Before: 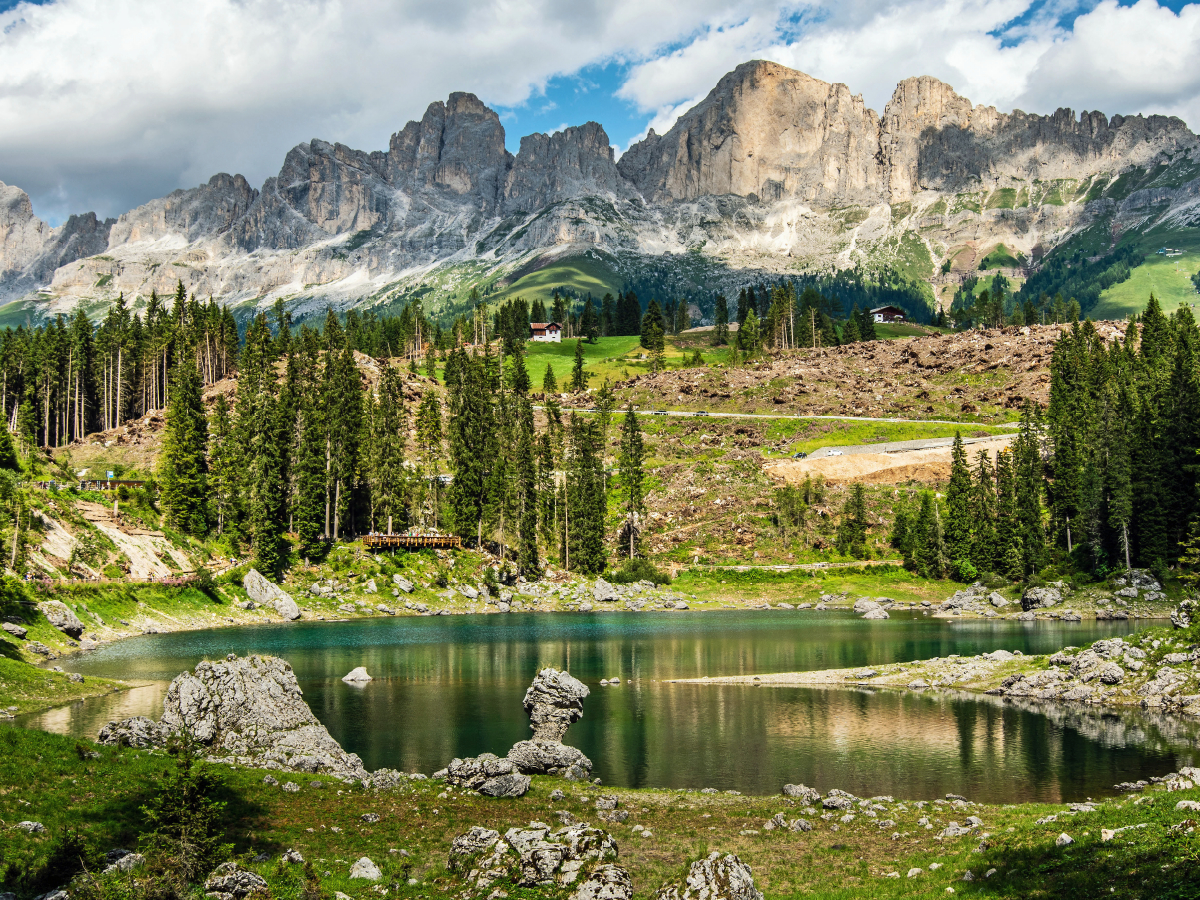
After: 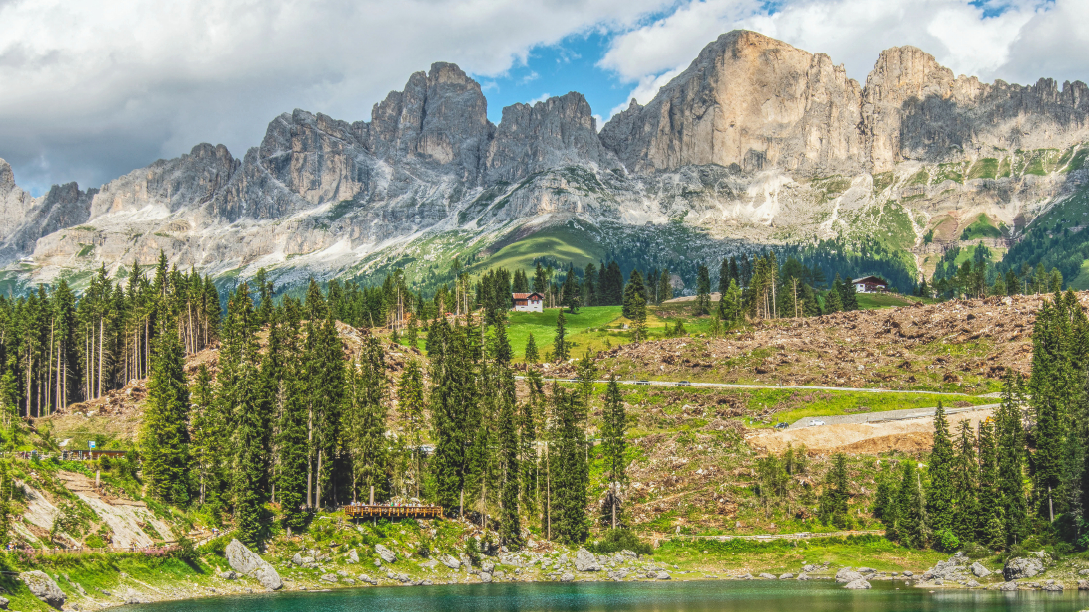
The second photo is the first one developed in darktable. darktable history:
local contrast: highlights 73%, shadows 17%, midtone range 0.191
crop: left 1.532%, top 3.443%, right 7.716%, bottom 28.513%
